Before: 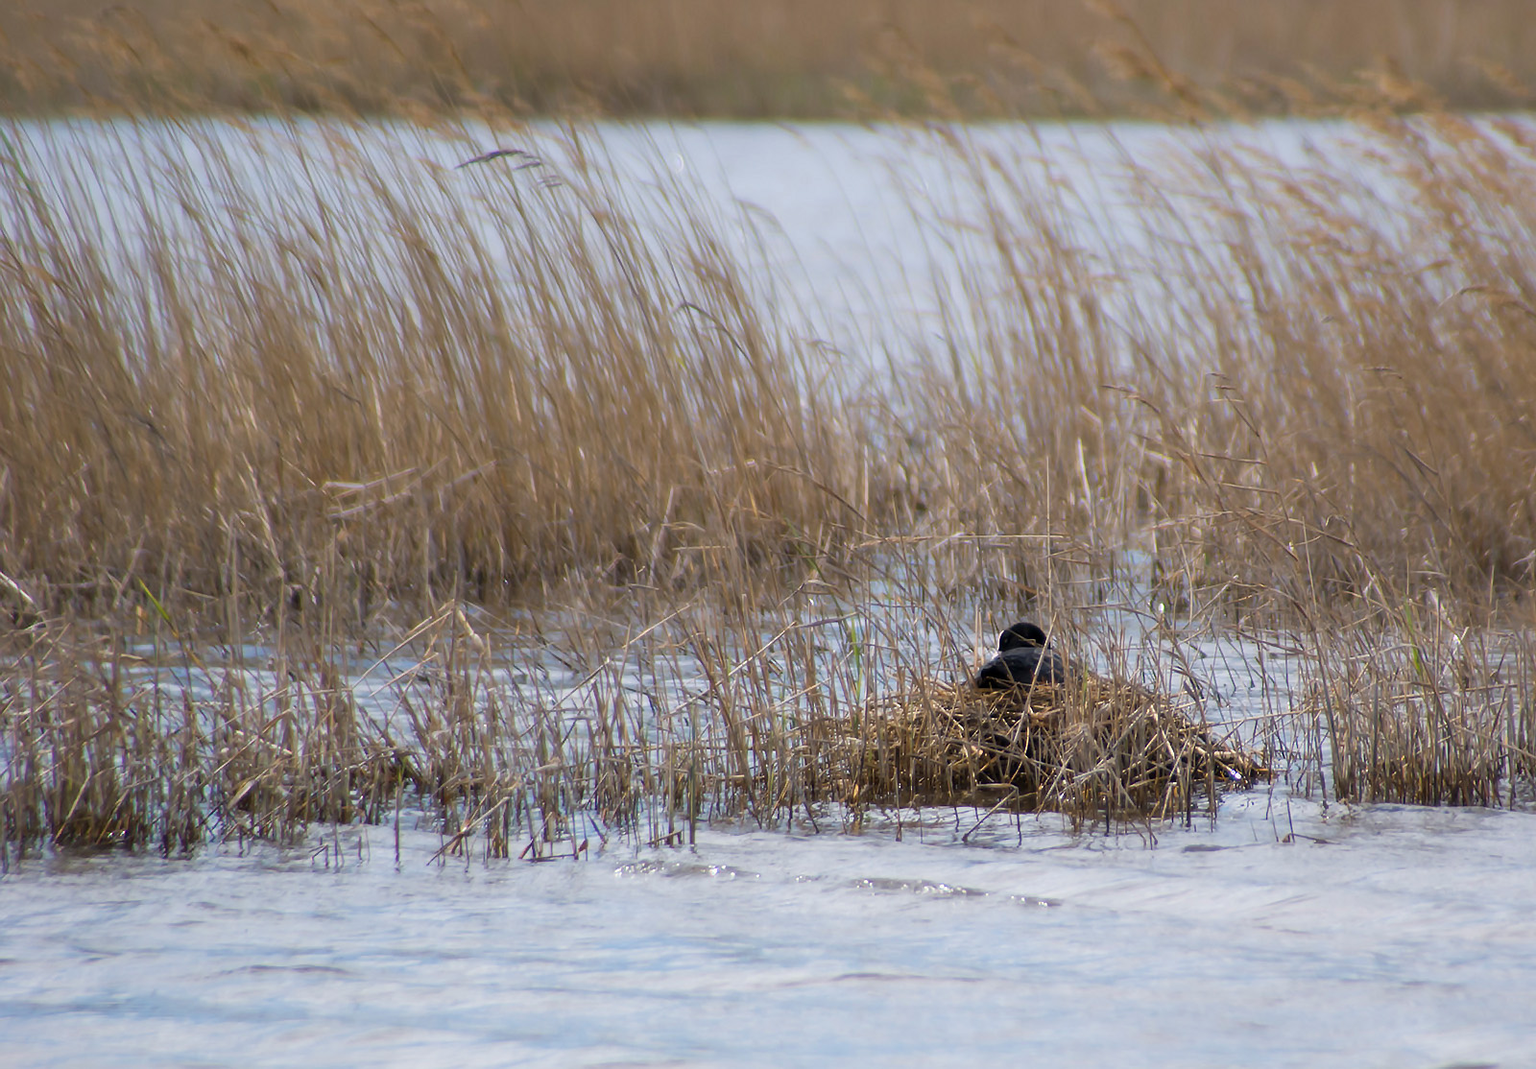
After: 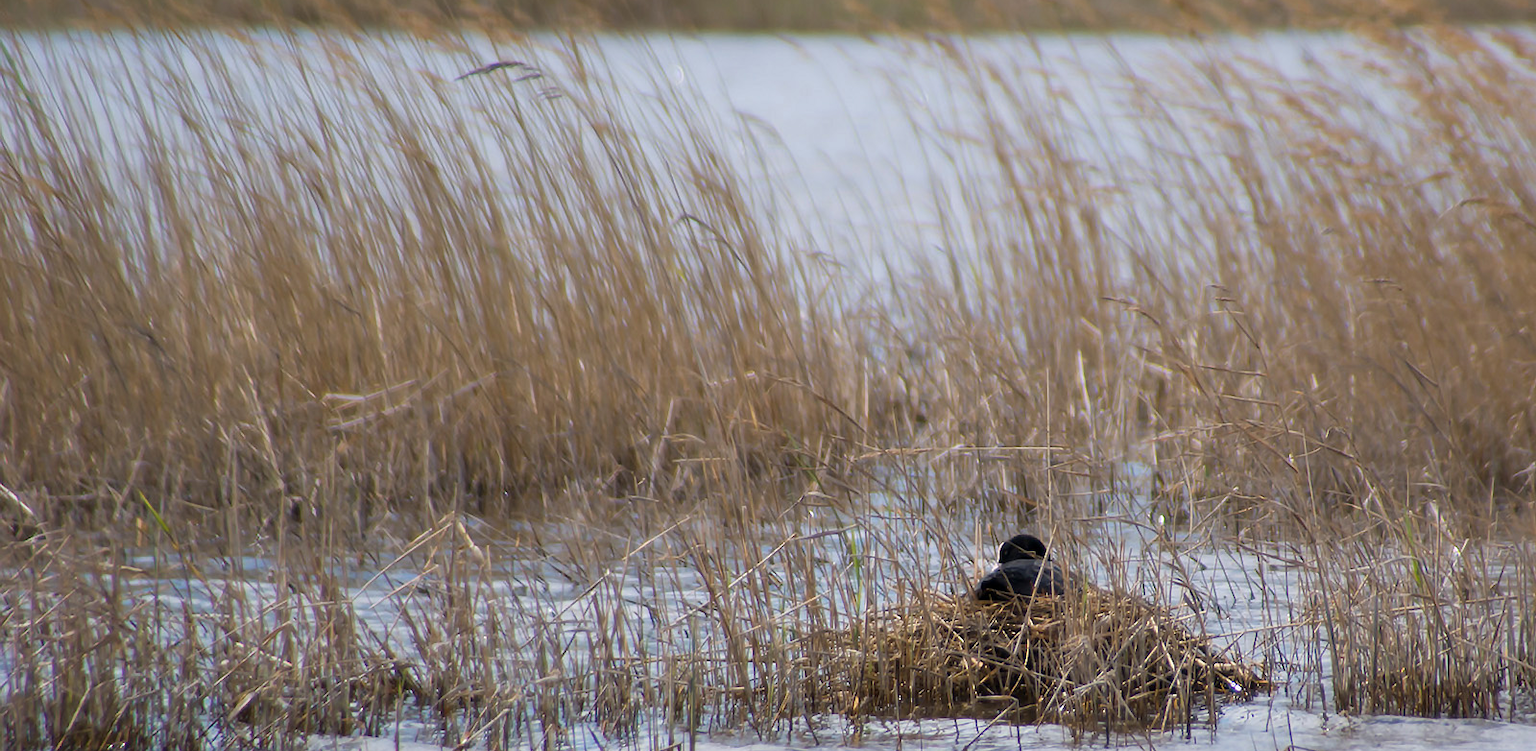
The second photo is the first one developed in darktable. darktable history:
crop and rotate: top 8.284%, bottom 21.34%
